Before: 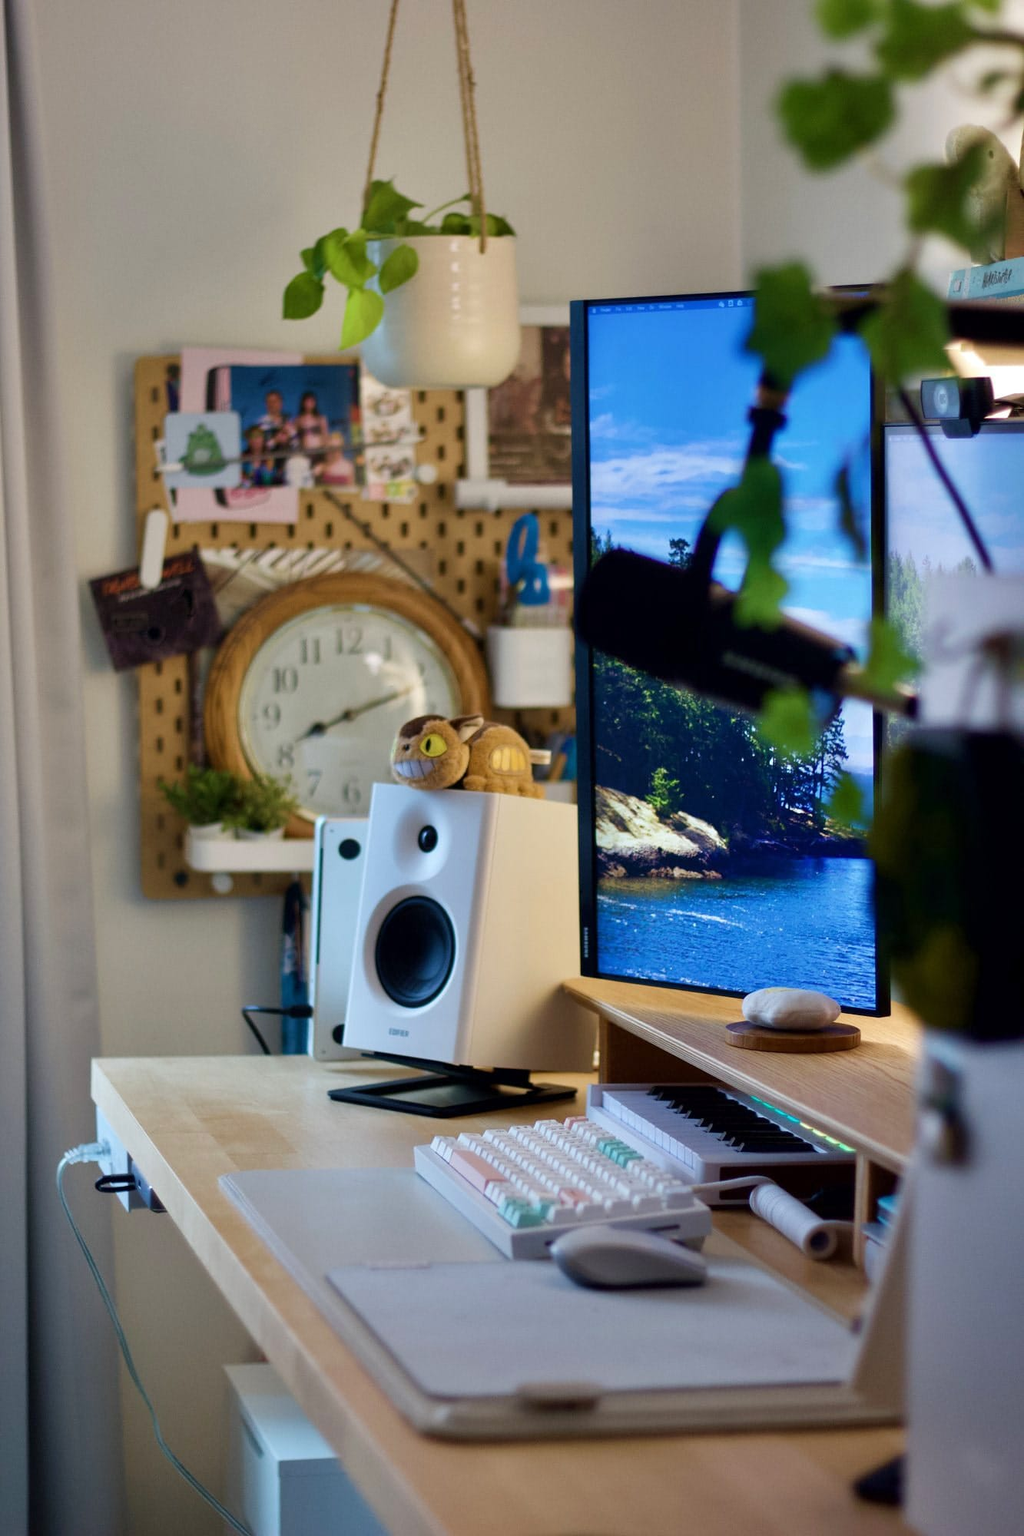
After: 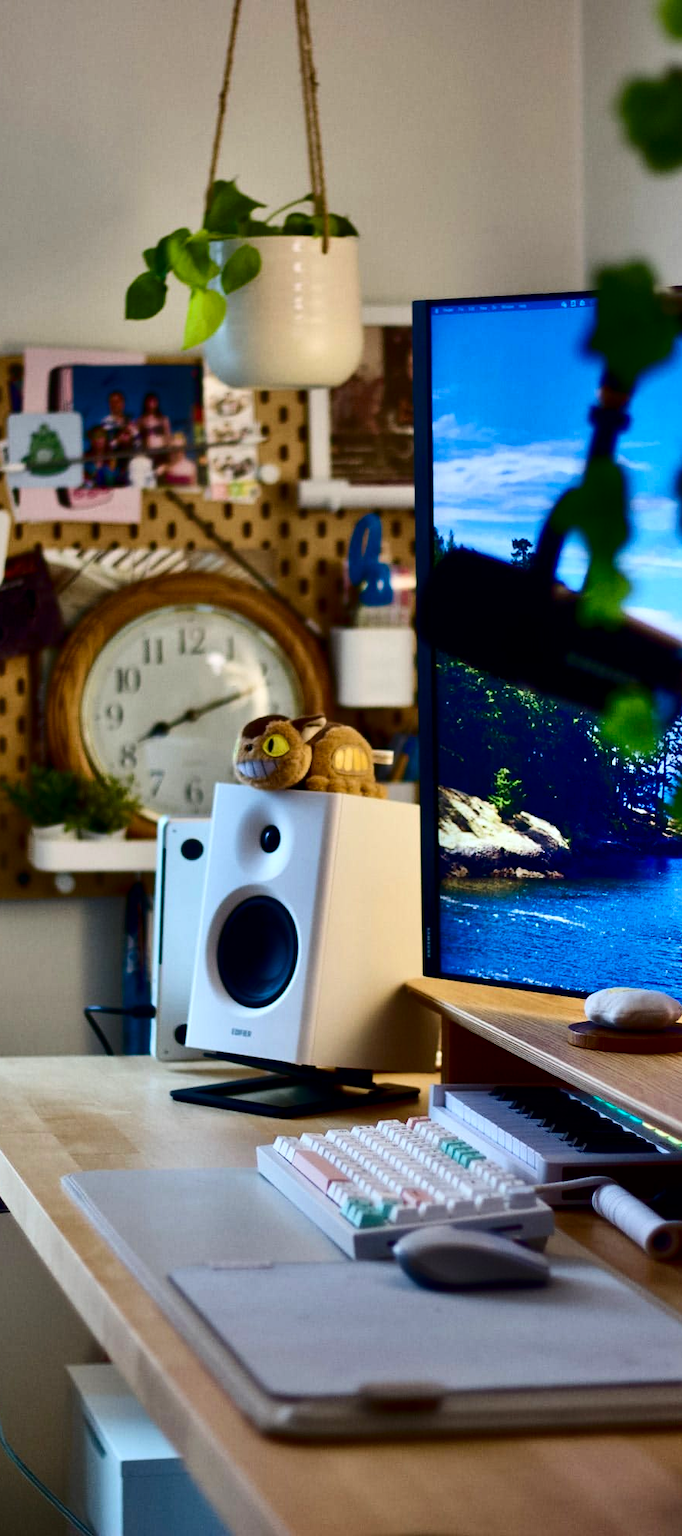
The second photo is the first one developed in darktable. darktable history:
exposure: exposure 0.2 EV, compensate highlight preservation false
shadows and highlights: low approximation 0.01, soften with gaussian
contrast brightness saturation: contrast 0.24, brightness -0.24, saturation 0.14
crop and rotate: left 15.446%, right 17.836%
